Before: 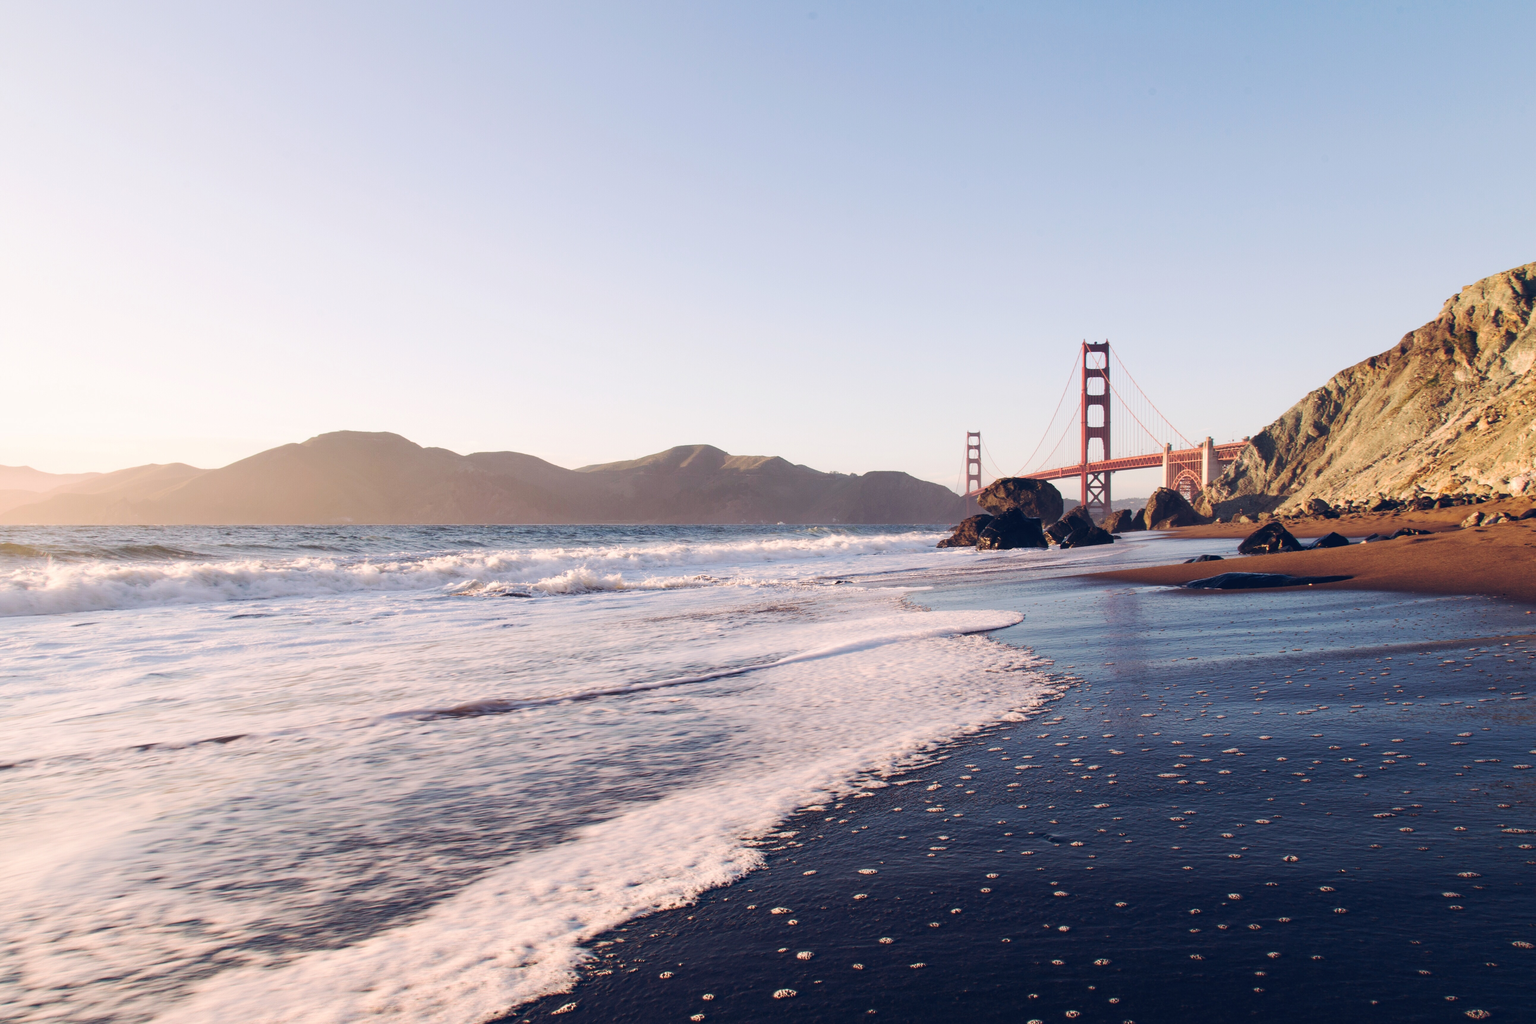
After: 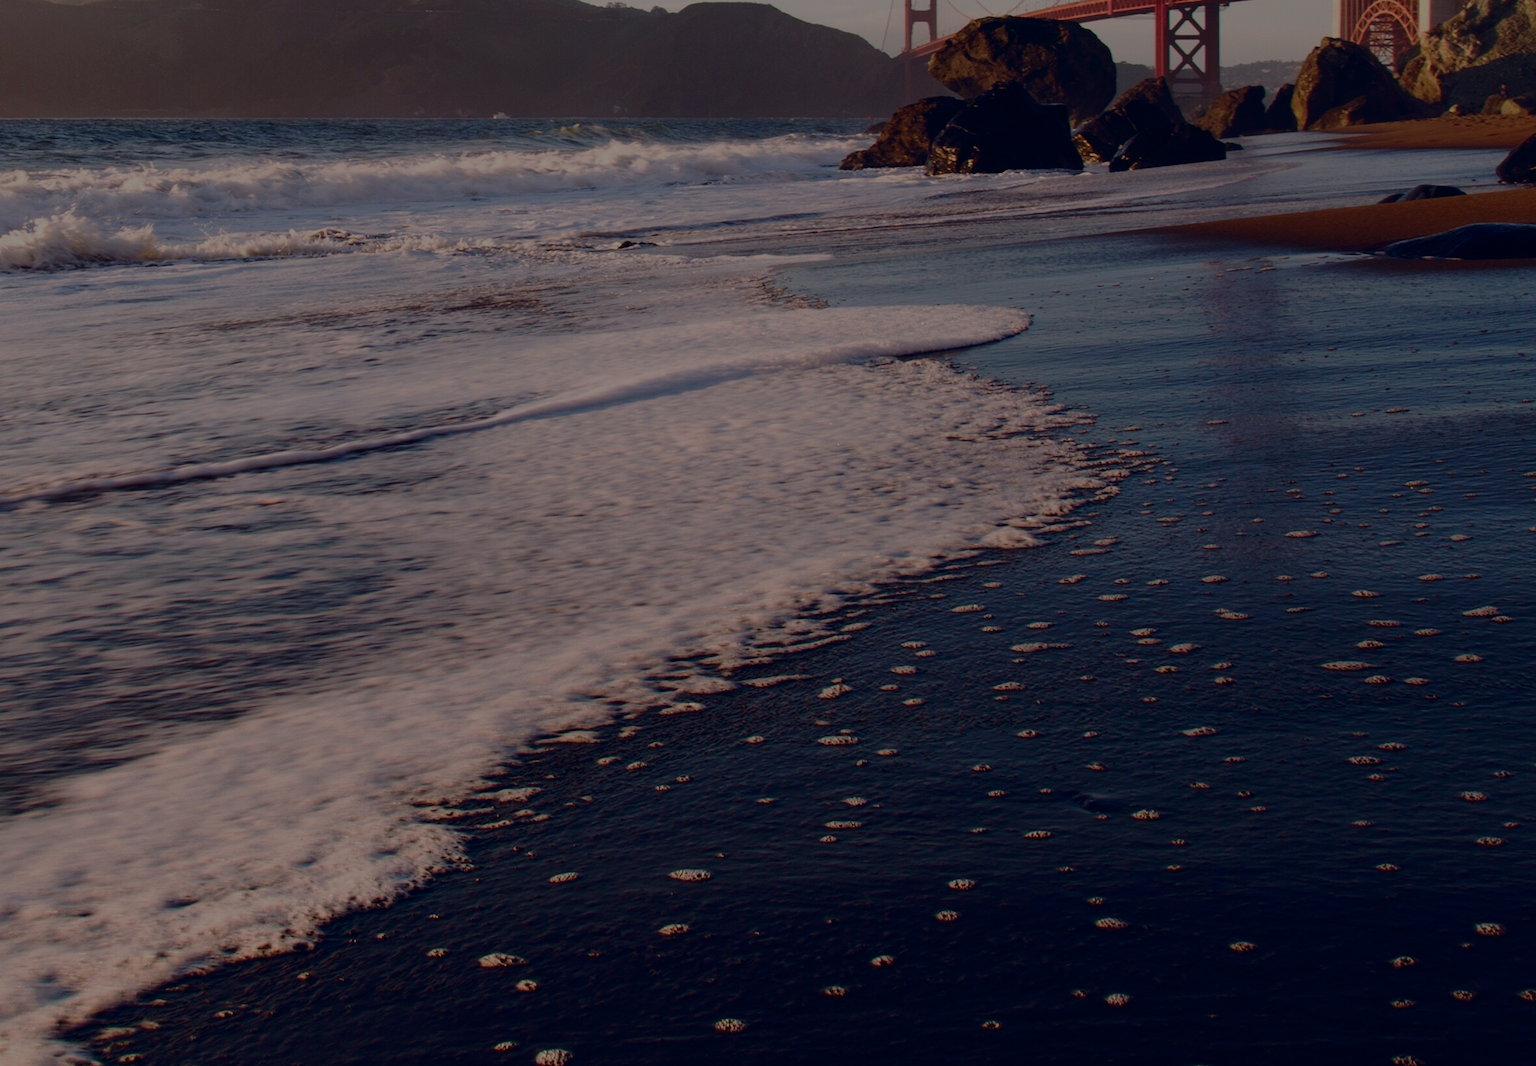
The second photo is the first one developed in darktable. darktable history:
contrast brightness saturation: contrast 0.065, brightness -0.149, saturation 0.11
exposure: exposure -1.464 EV, compensate highlight preservation false
crop: left 35.896%, top 45.924%, right 18.206%, bottom 6.155%
